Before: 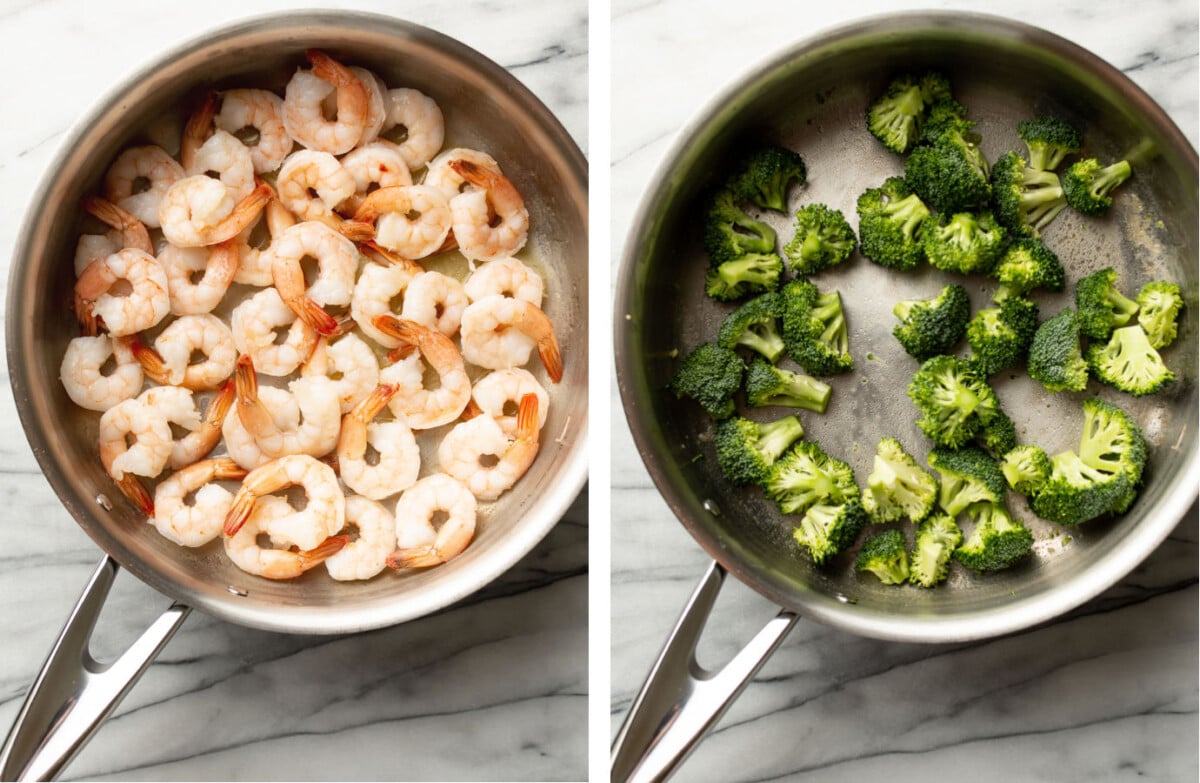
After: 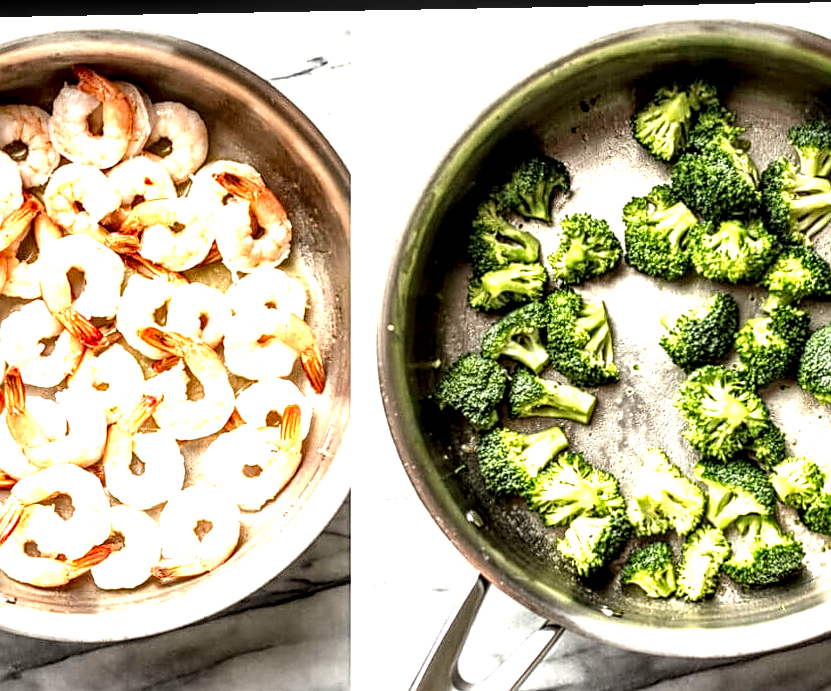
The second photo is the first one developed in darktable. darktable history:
crop: left 18.479%, right 12.2%, bottom 13.971%
rotate and perspective: lens shift (horizontal) -0.055, automatic cropping off
levels: levels [0, 0.476, 0.951]
exposure: black level correction 0.001, exposure 1.05 EV, compensate exposure bias true, compensate highlight preservation false
sharpen: on, module defaults
local contrast: detail 203%
